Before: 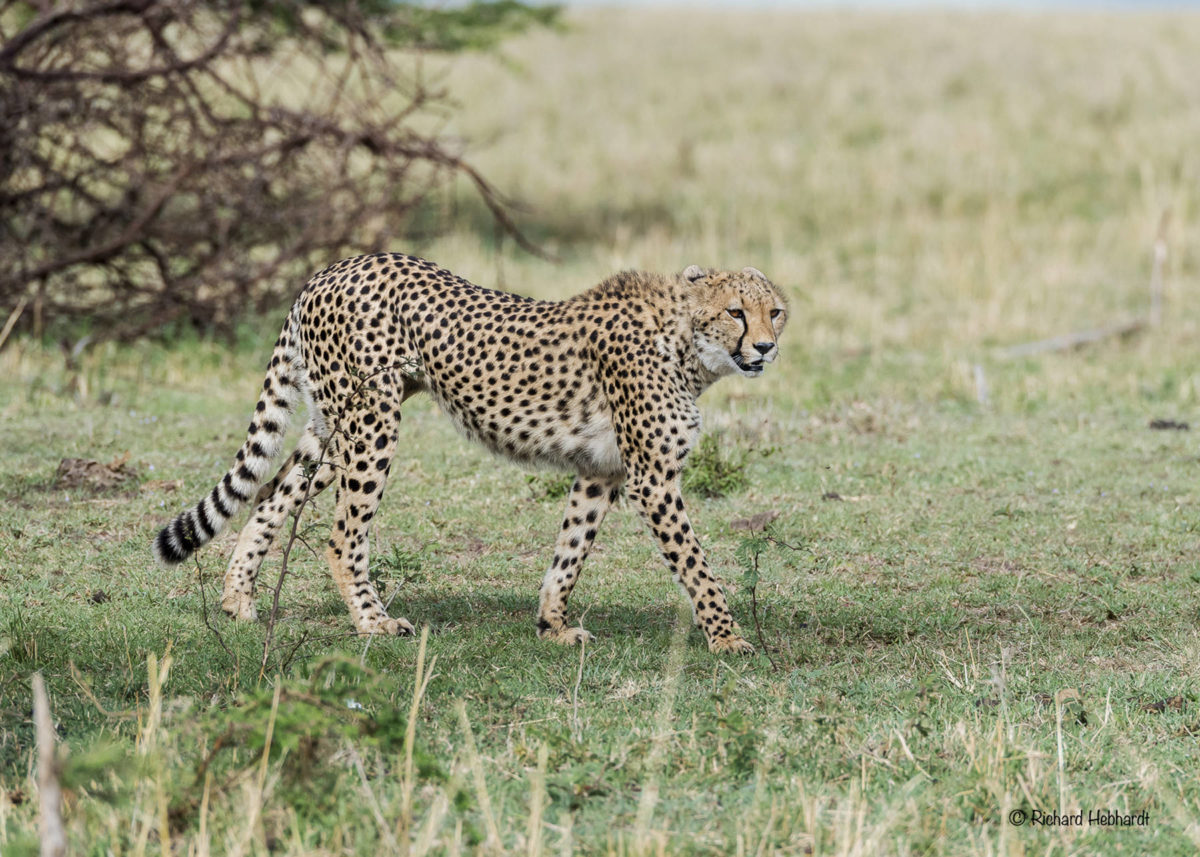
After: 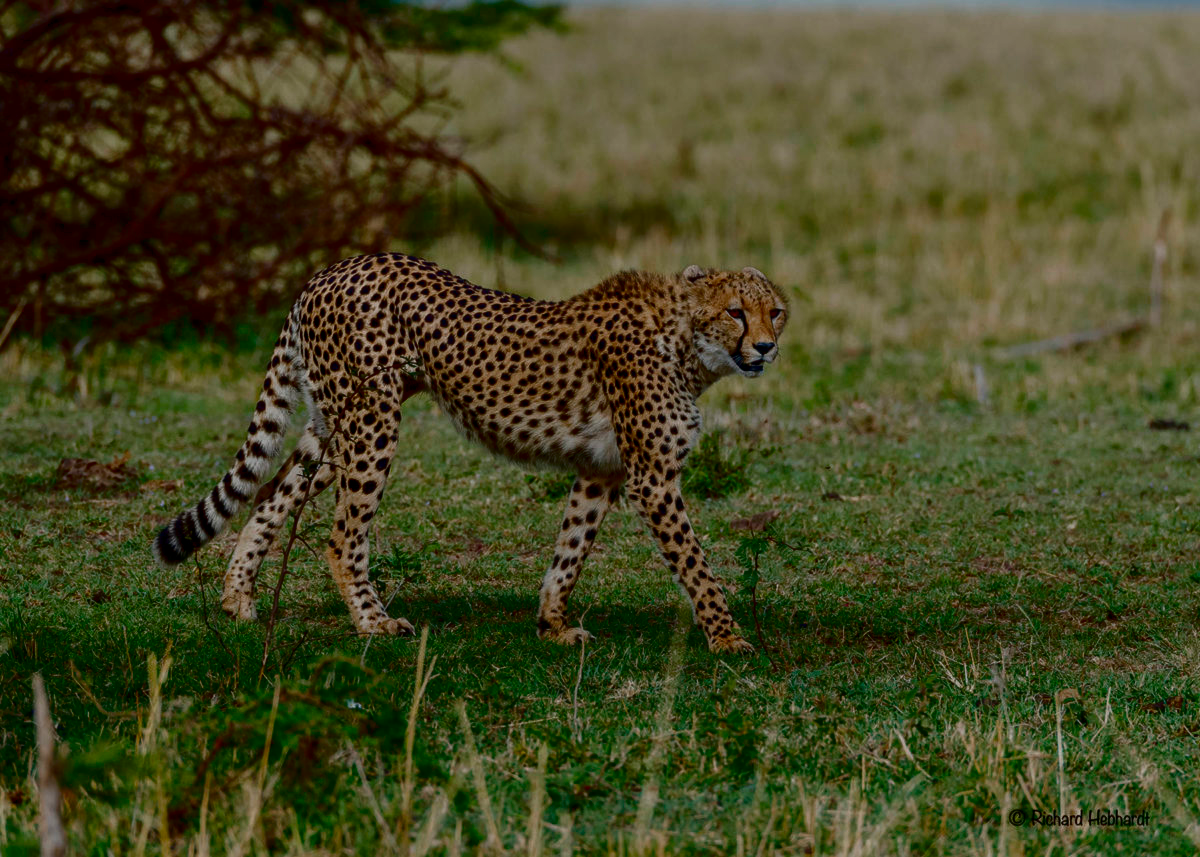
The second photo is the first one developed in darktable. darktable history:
contrast brightness saturation: contrast 0.09, brightness -0.59, saturation 0.17
color balance rgb: perceptual saturation grading › global saturation 35%, perceptual saturation grading › highlights -25%, perceptual saturation grading › shadows 25%, global vibrance 10%
exposure: exposure -0.462 EV, compensate highlight preservation false
